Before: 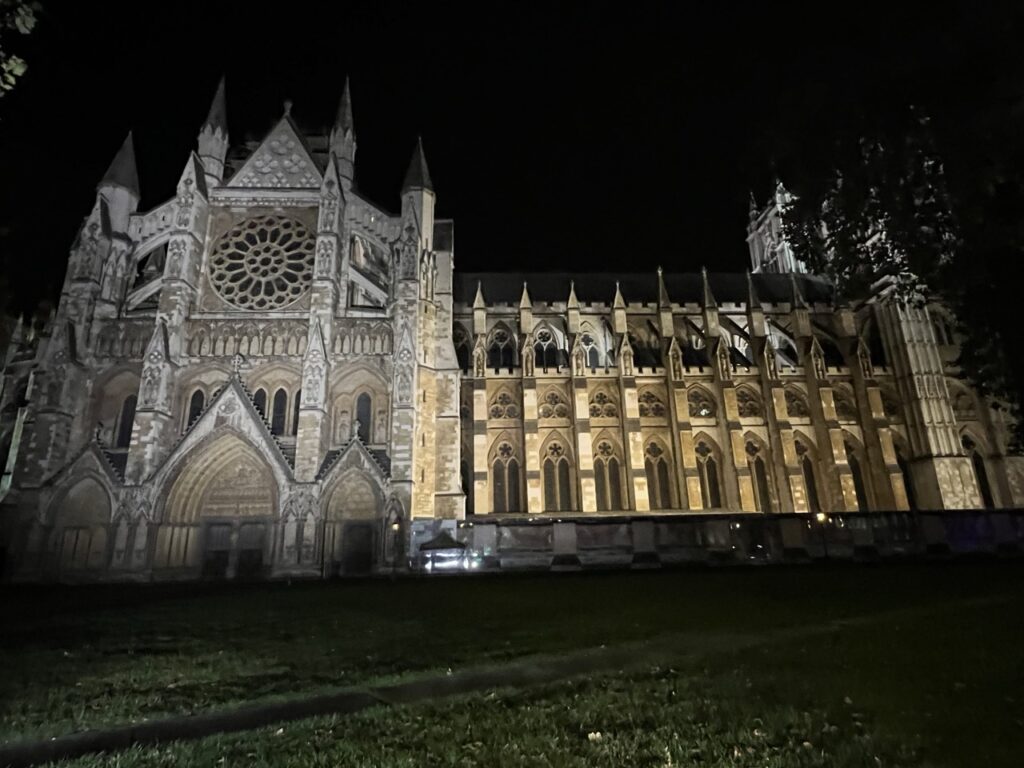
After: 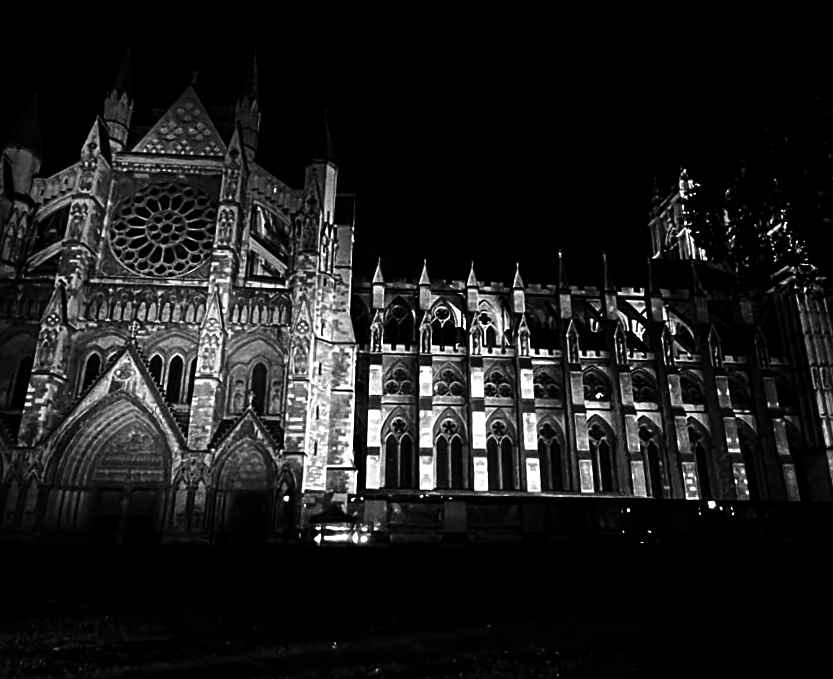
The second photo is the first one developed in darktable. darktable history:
tone equalizer: -8 EV -0.75 EV, -7 EV -0.7 EV, -6 EV -0.6 EV, -5 EV -0.4 EV, -3 EV 0.4 EV, -2 EV 0.6 EV, -1 EV 0.7 EV, +0 EV 0.75 EV, edges refinement/feathering 500, mask exposure compensation -1.57 EV, preserve details no
white balance: emerald 1
crop: left 11.225%, top 5.381%, right 9.565%, bottom 10.314%
rotate and perspective: rotation 2.17°, automatic cropping off
monochrome: on, module defaults
contrast brightness saturation: contrast -0.03, brightness -0.59, saturation -1
sharpen: on, module defaults
